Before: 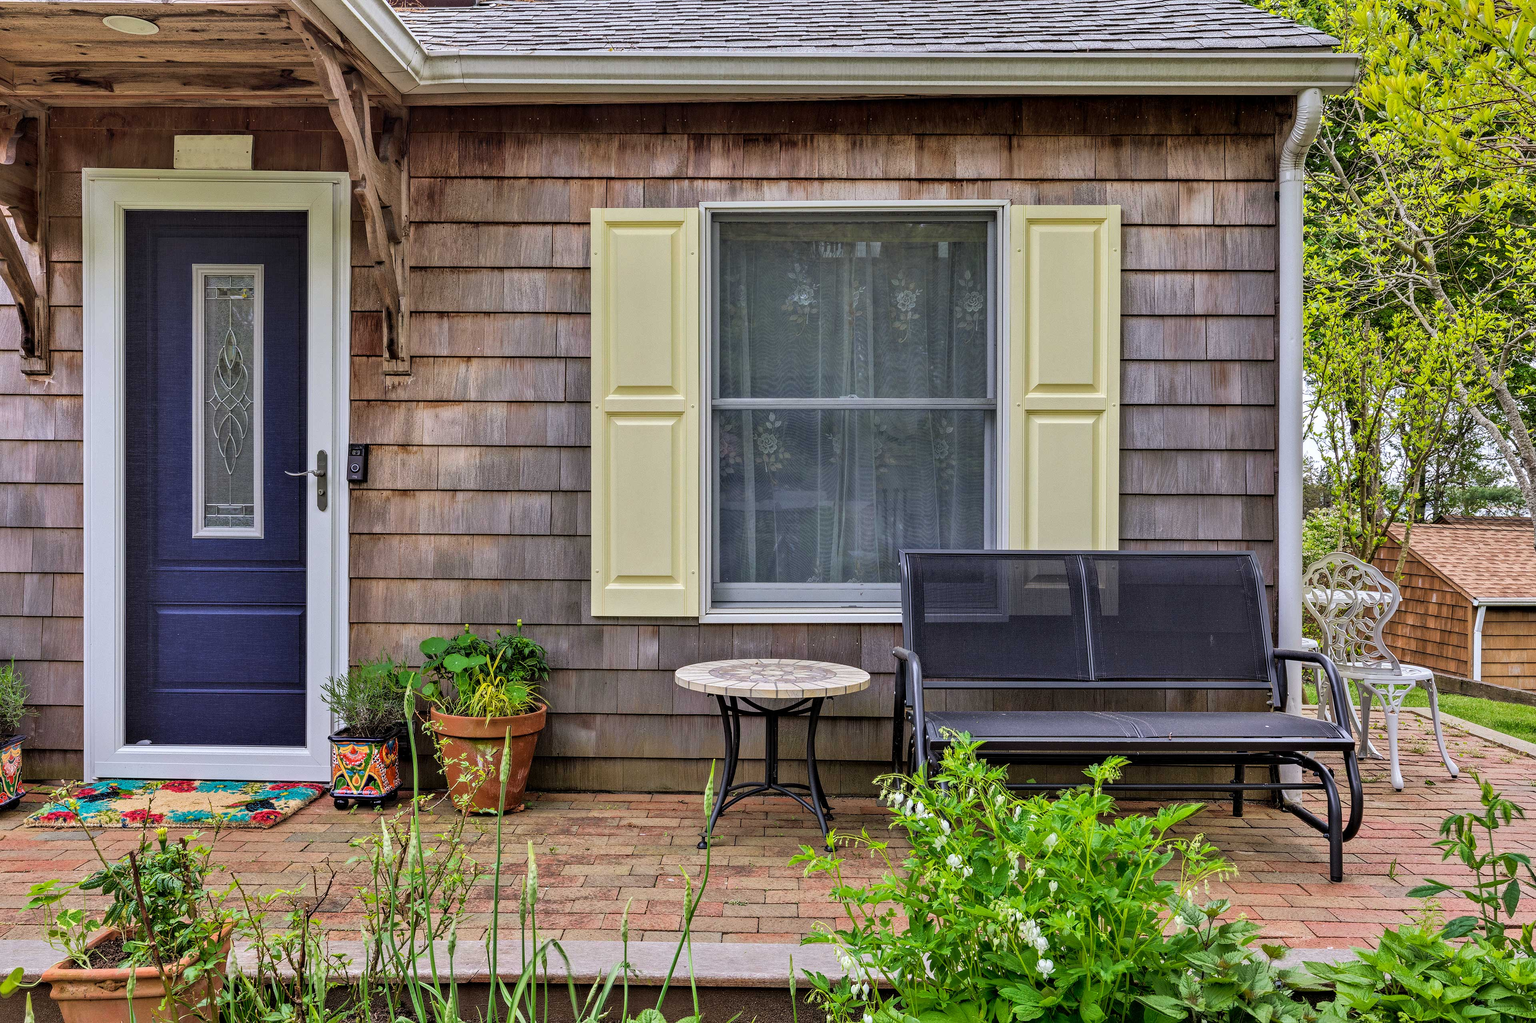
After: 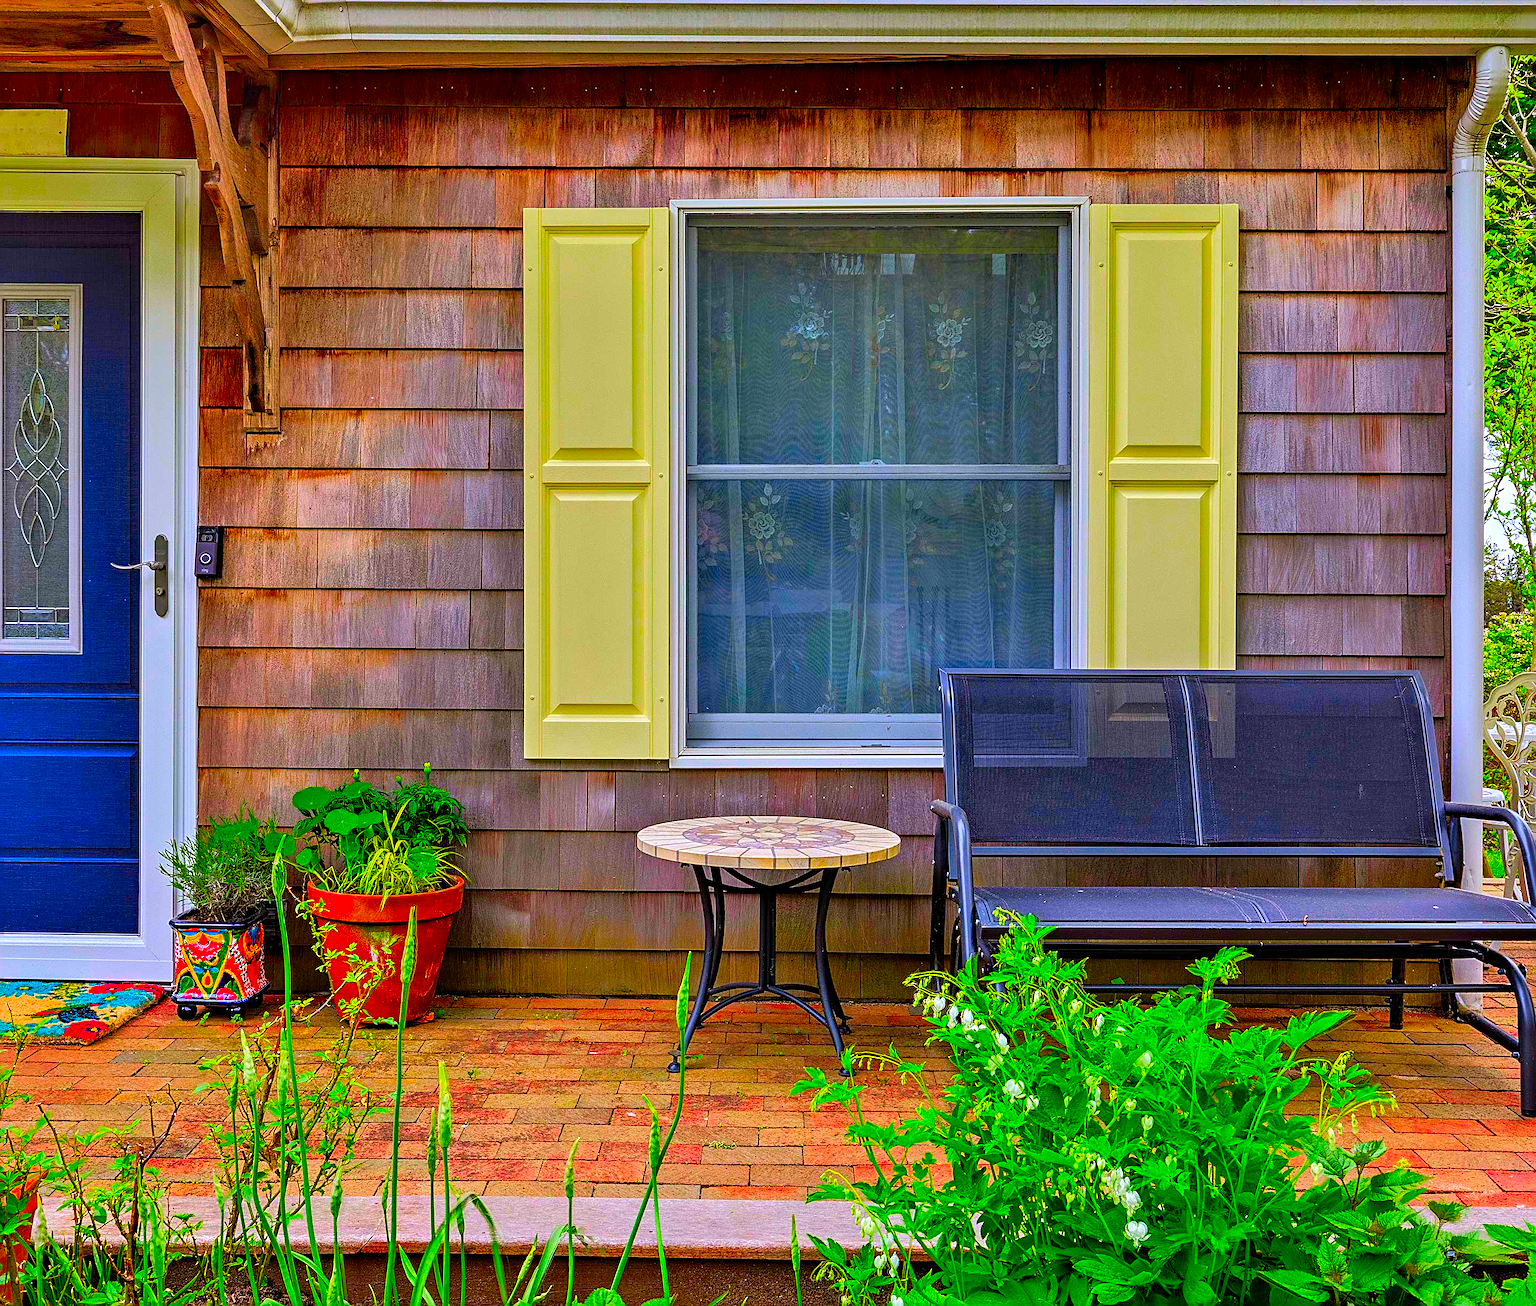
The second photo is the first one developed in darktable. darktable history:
color correction: highlights b* -0.045, saturation 2.99
crop and rotate: left 13.215%, top 5.286%, right 12.619%
sharpen: radius 2.551, amount 0.635
